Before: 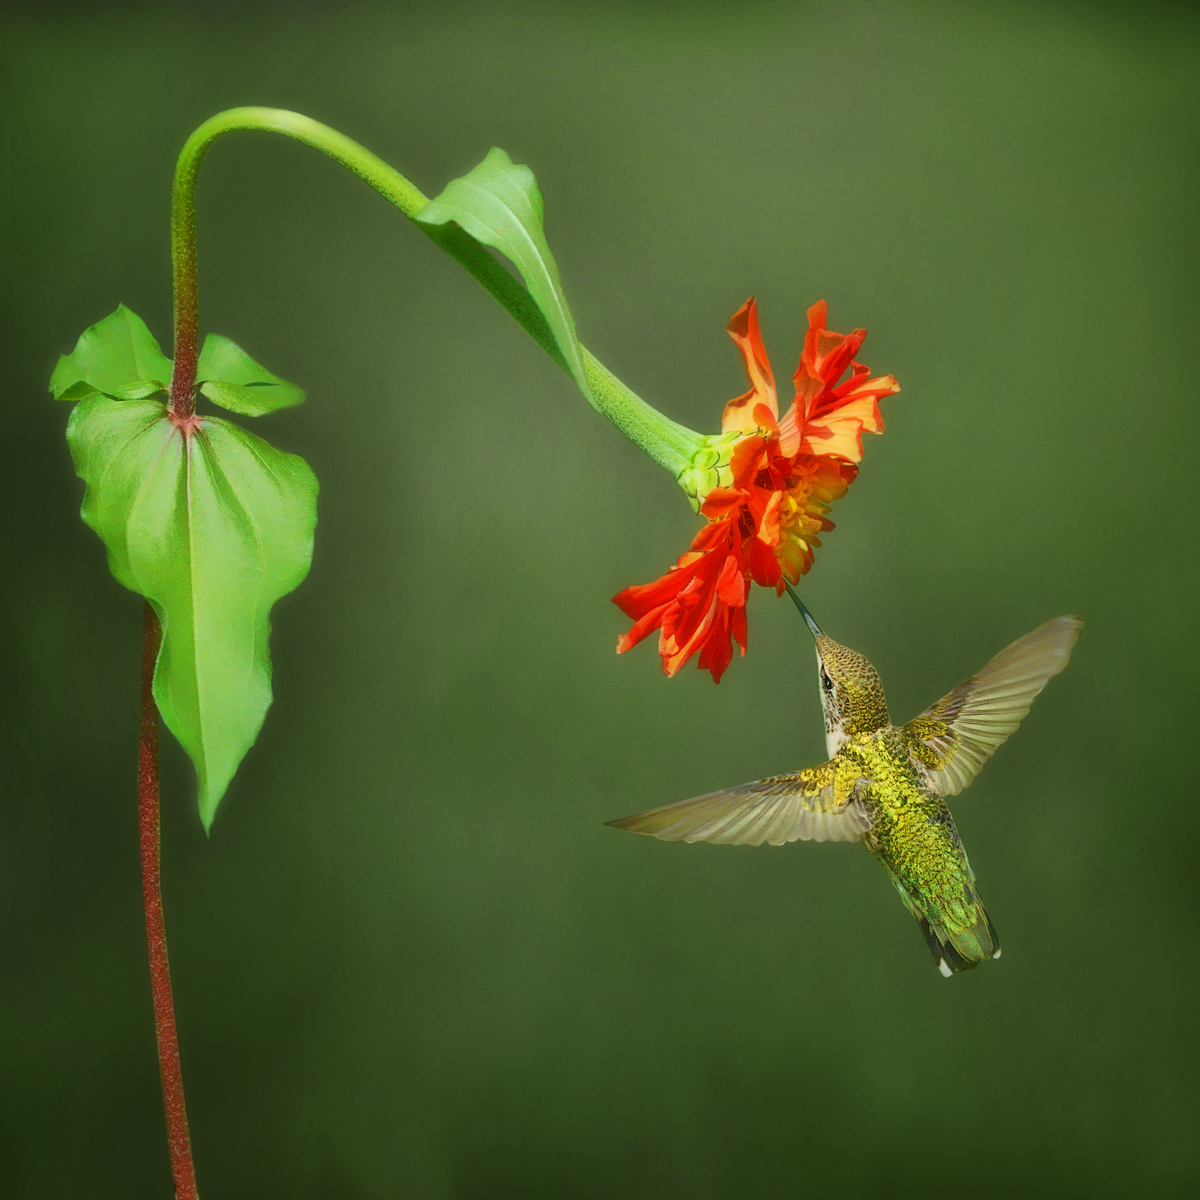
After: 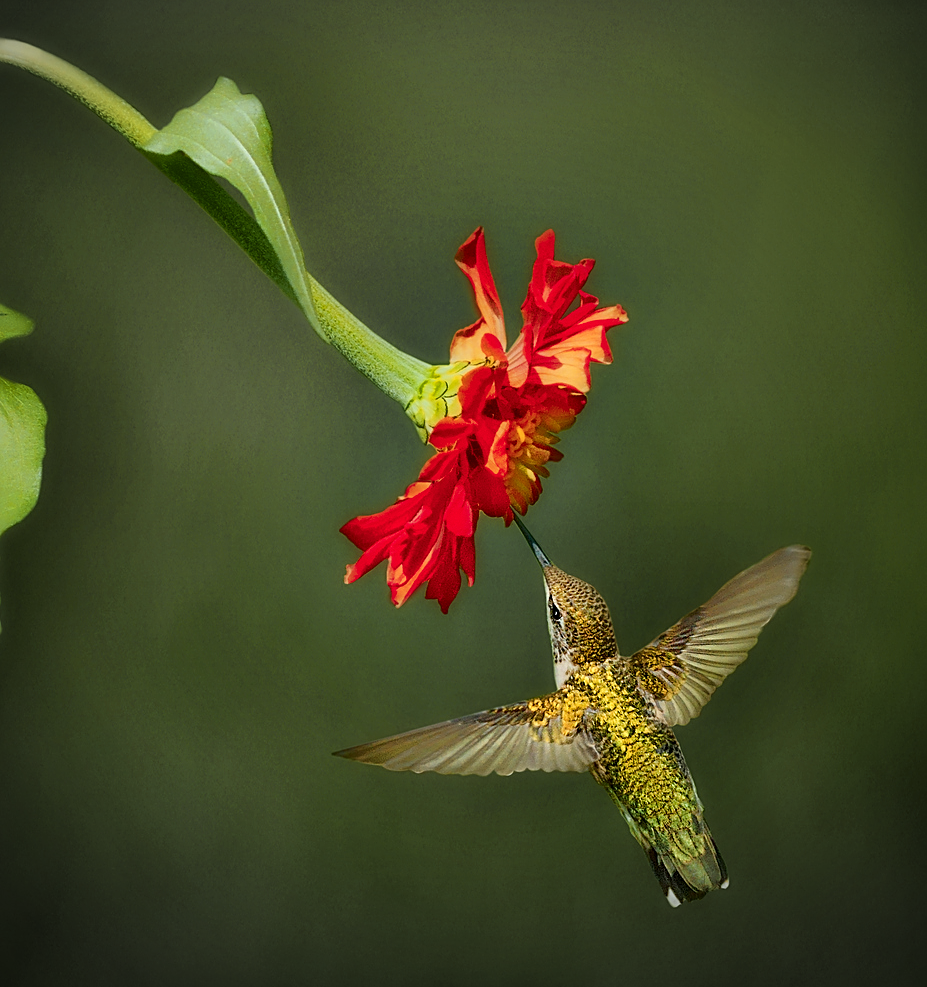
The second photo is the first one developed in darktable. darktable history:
sharpen: on, module defaults
crop: left 22.707%, top 5.874%, bottom 11.847%
contrast equalizer: octaves 7, y [[0.6 ×6], [0.55 ×6], [0 ×6], [0 ×6], [0 ×6]]
vignetting: fall-off start 97.18%, center (0.039, -0.089), width/height ratio 1.181
shadows and highlights: shadows 18.79, highlights -84.61, soften with gaussian
exposure: black level correction 0, exposure -0.76 EV, compensate highlight preservation false
color zones: curves: ch1 [(0.309, 0.524) (0.41, 0.329) (0.508, 0.509)]; ch2 [(0.25, 0.457) (0.75, 0.5)]
